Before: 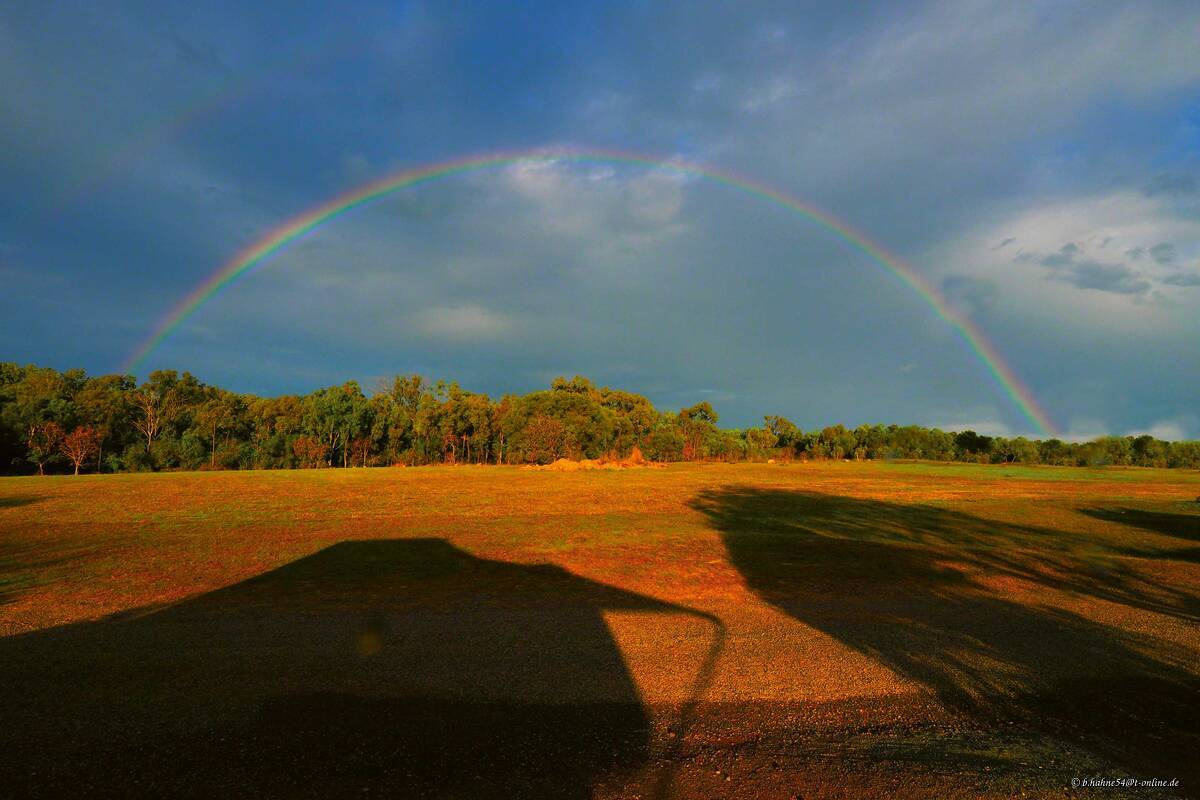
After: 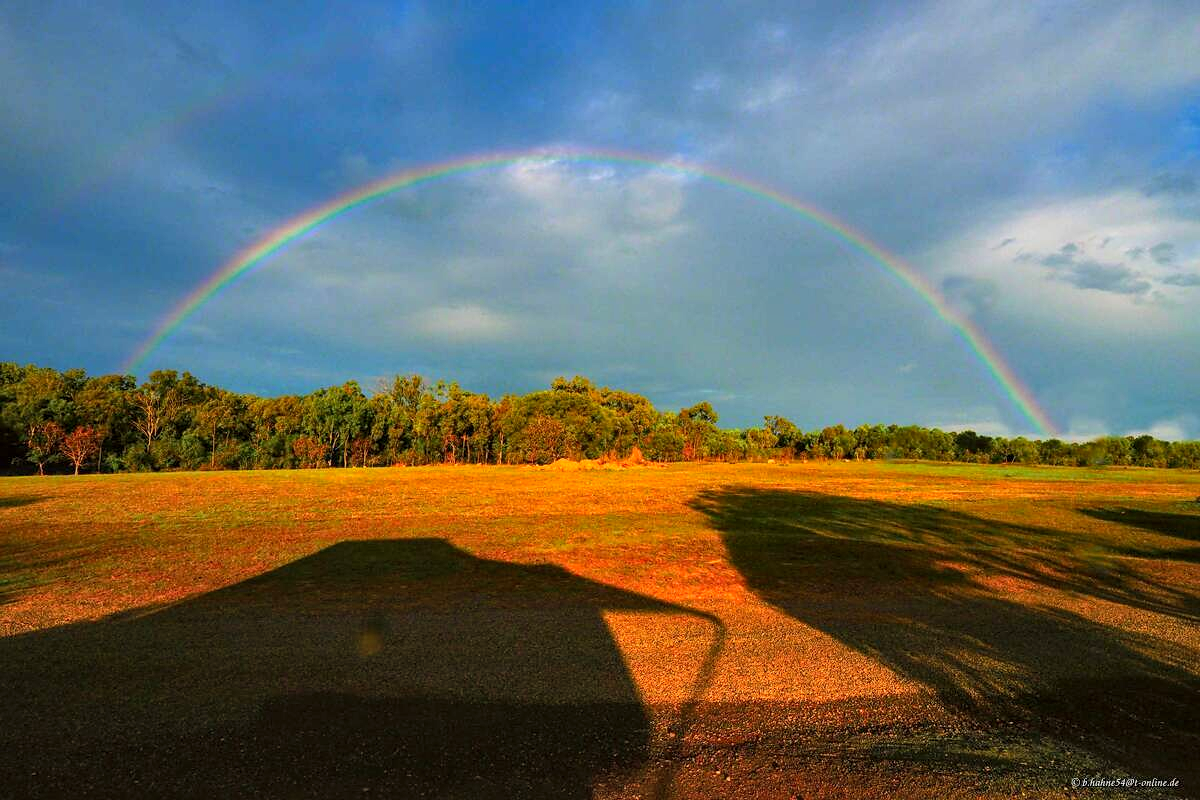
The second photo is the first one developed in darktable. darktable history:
local contrast: on, module defaults
shadows and highlights: shadows 31.68, highlights -32.23, soften with gaussian
sharpen: amount 0.206
contrast brightness saturation: contrast 0.198, brightness 0.167, saturation 0.221
